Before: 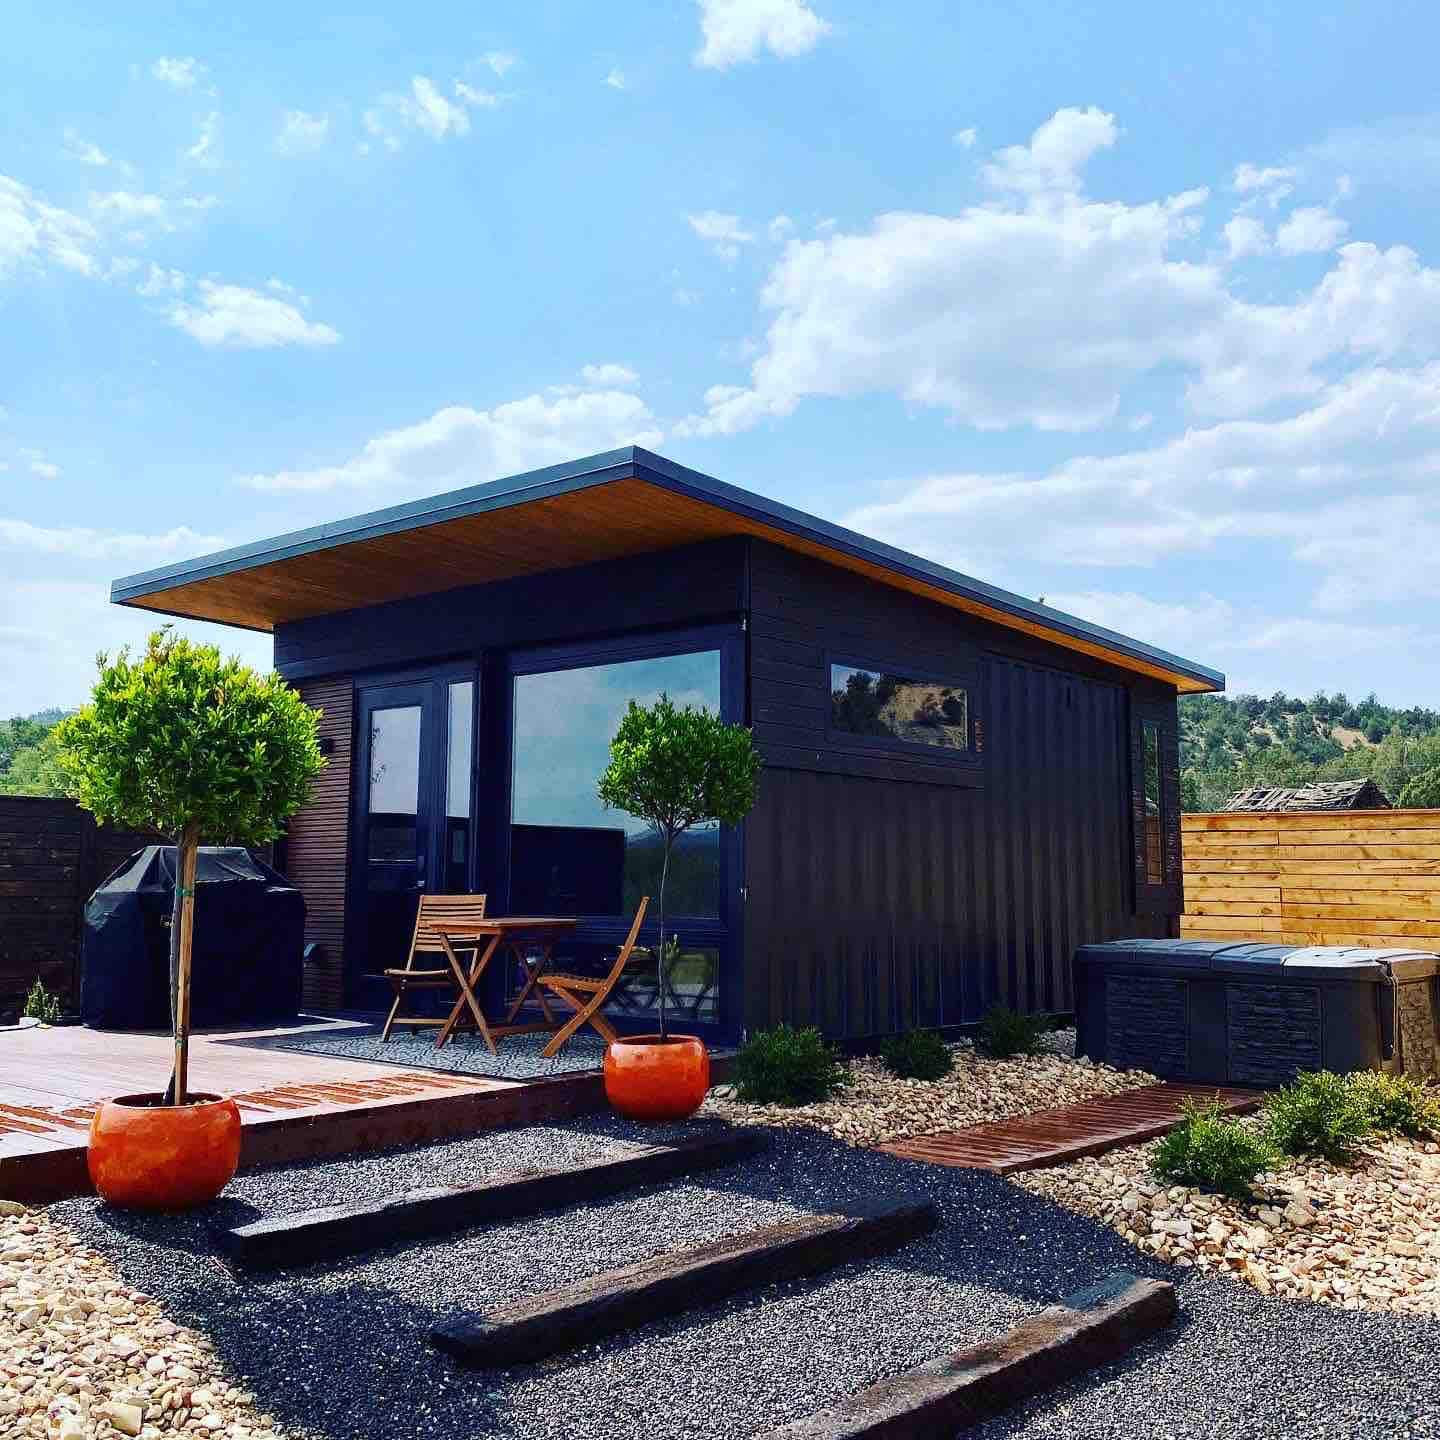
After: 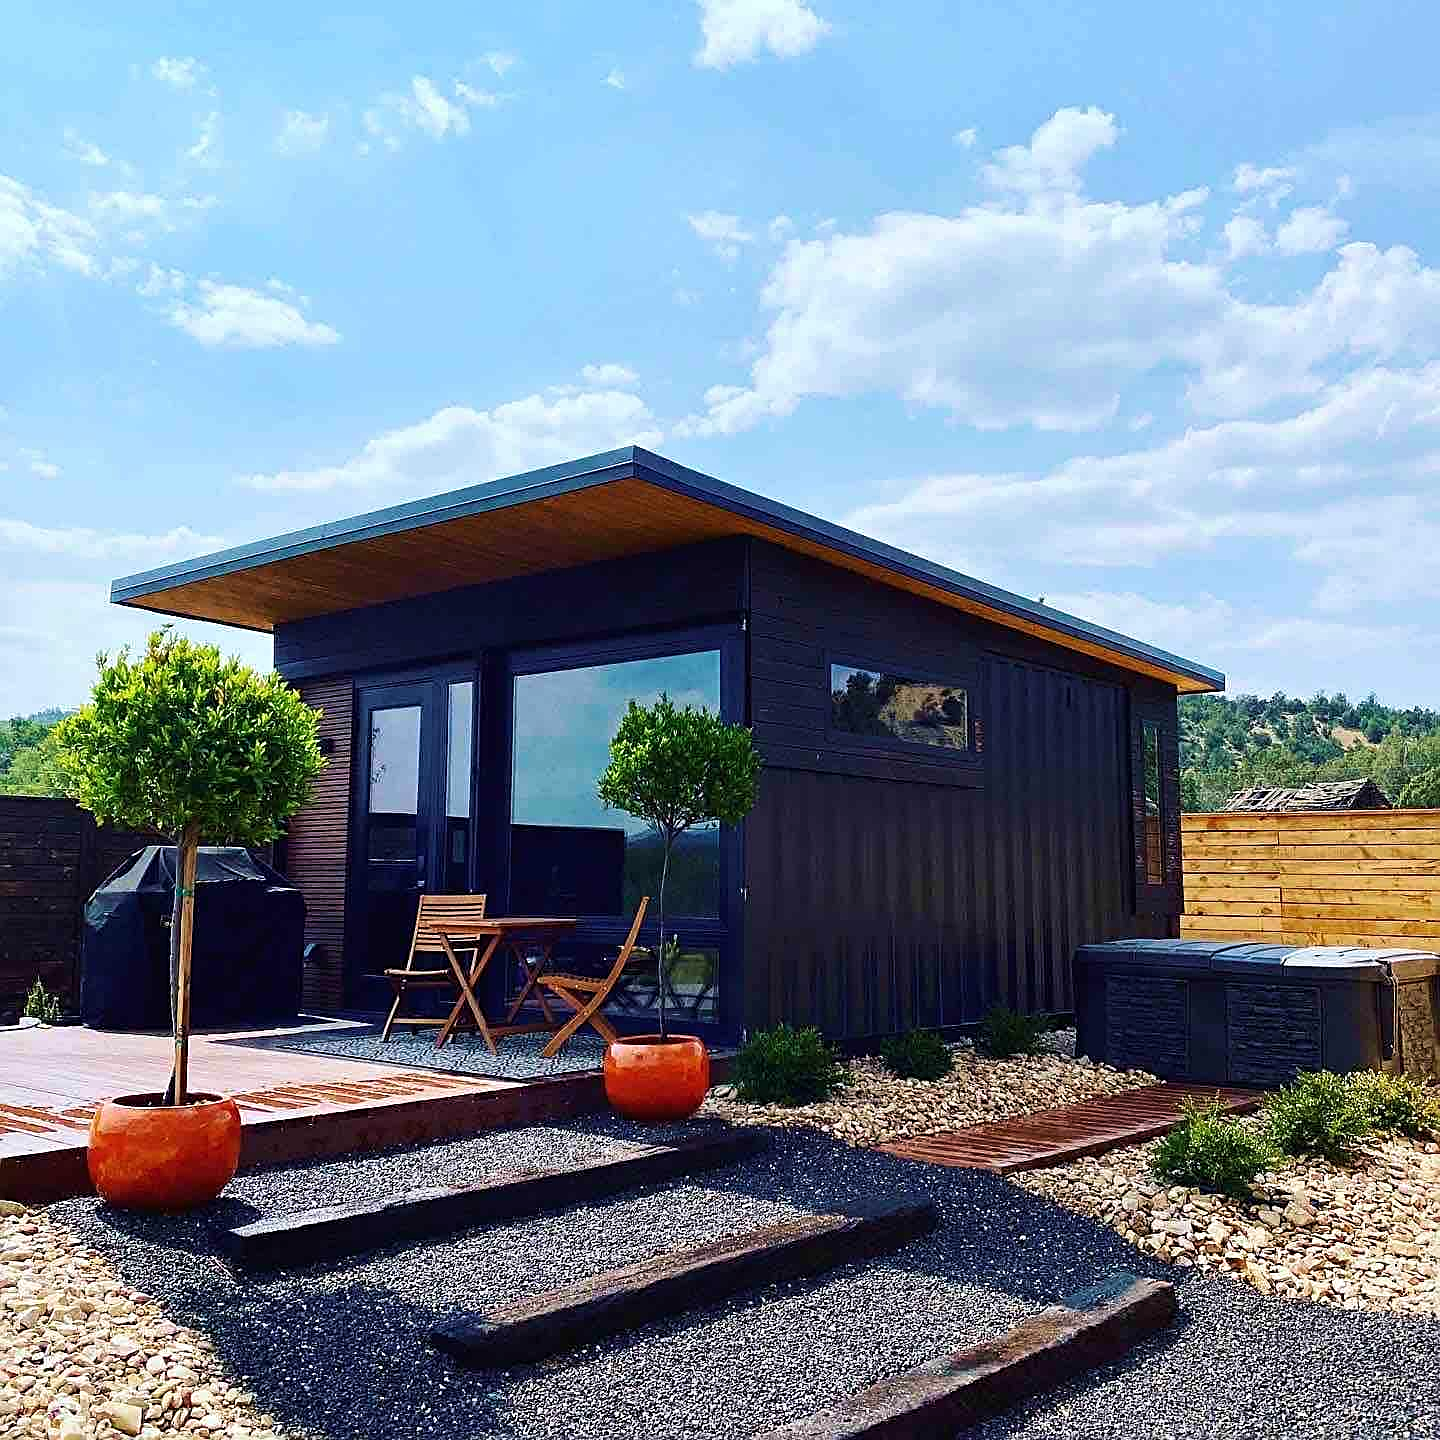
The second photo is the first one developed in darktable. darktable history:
sharpen: on, module defaults
velvia: on, module defaults
tone equalizer: on, module defaults
